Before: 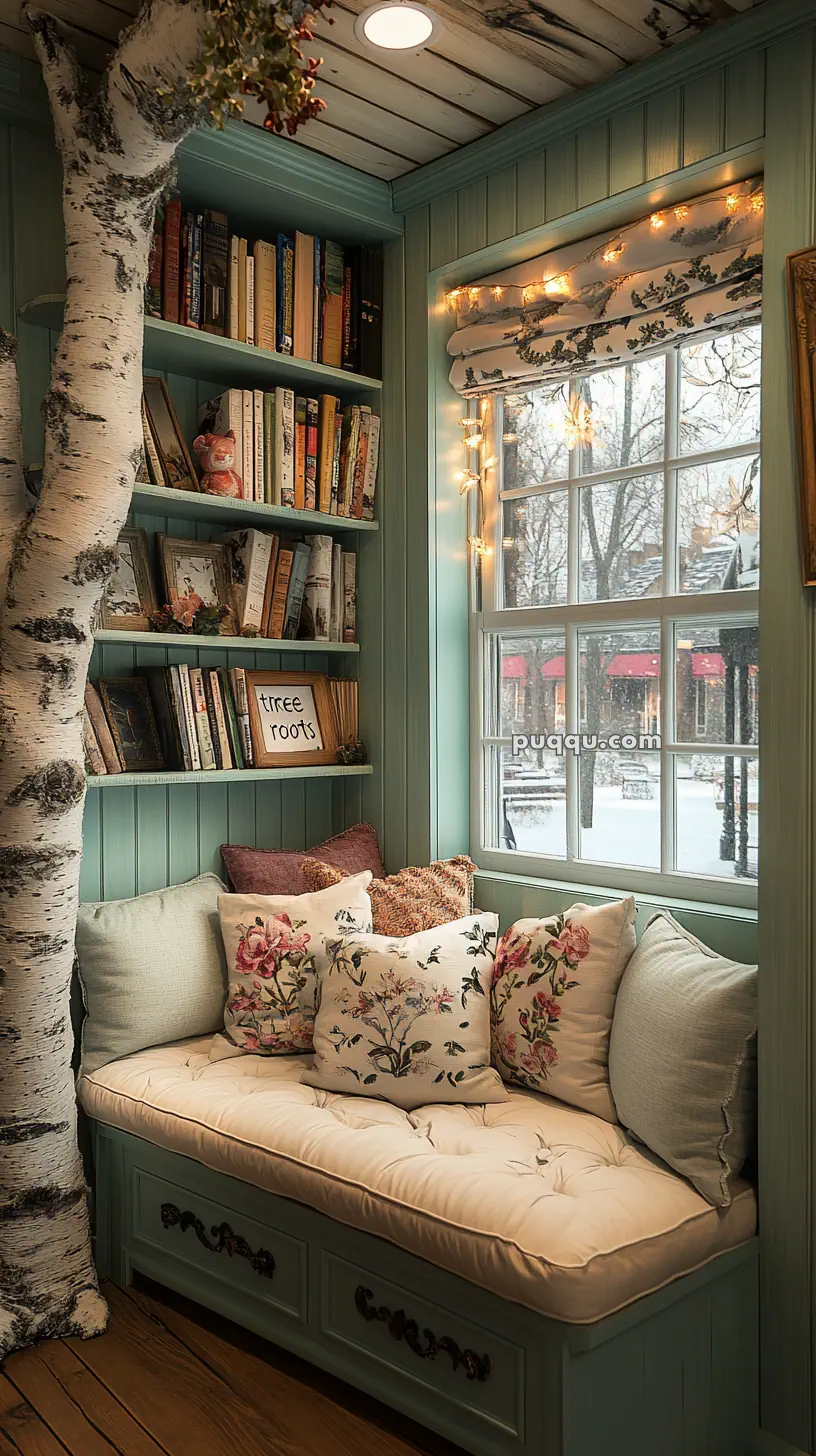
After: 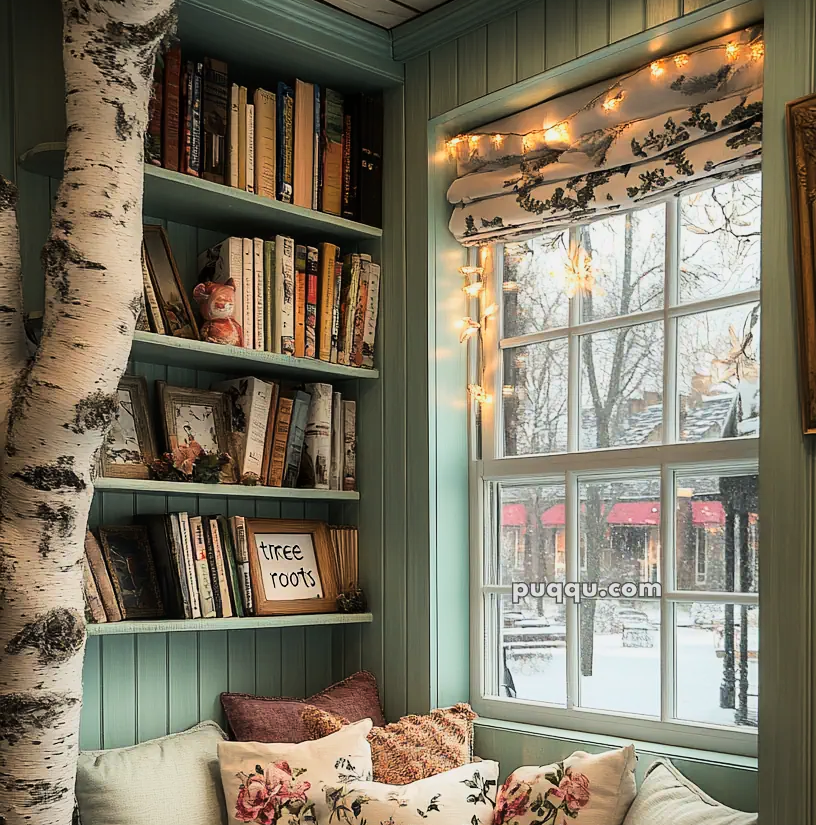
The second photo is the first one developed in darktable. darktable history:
tone curve: curves: ch0 [(0, 0) (0.087, 0.054) (0.281, 0.245) (0.506, 0.526) (0.8, 0.824) (0.994, 0.955)]; ch1 [(0, 0) (0.27, 0.195) (0.406, 0.435) (0.452, 0.474) (0.495, 0.5) (0.514, 0.508) (0.537, 0.556) (0.654, 0.689) (1, 1)]; ch2 [(0, 0) (0.269, 0.299) (0.459, 0.441) (0.498, 0.499) (0.523, 0.52) (0.551, 0.549) (0.633, 0.625) (0.659, 0.681) (0.718, 0.764) (1, 1)], color space Lab, linked channels, preserve colors none
crop and rotate: top 10.478%, bottom 32.848%
